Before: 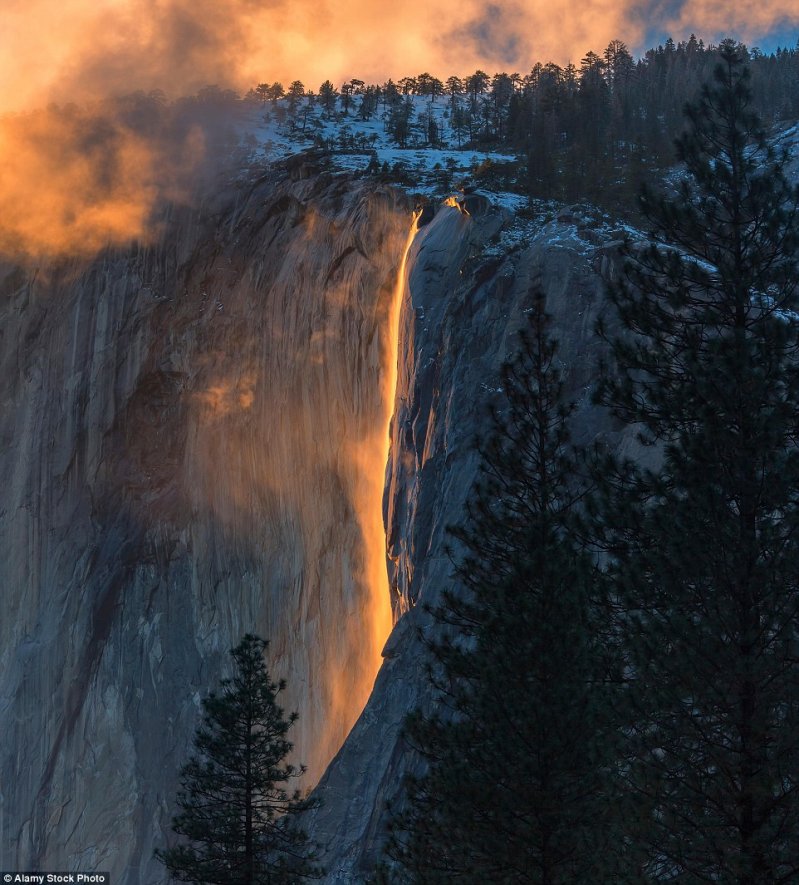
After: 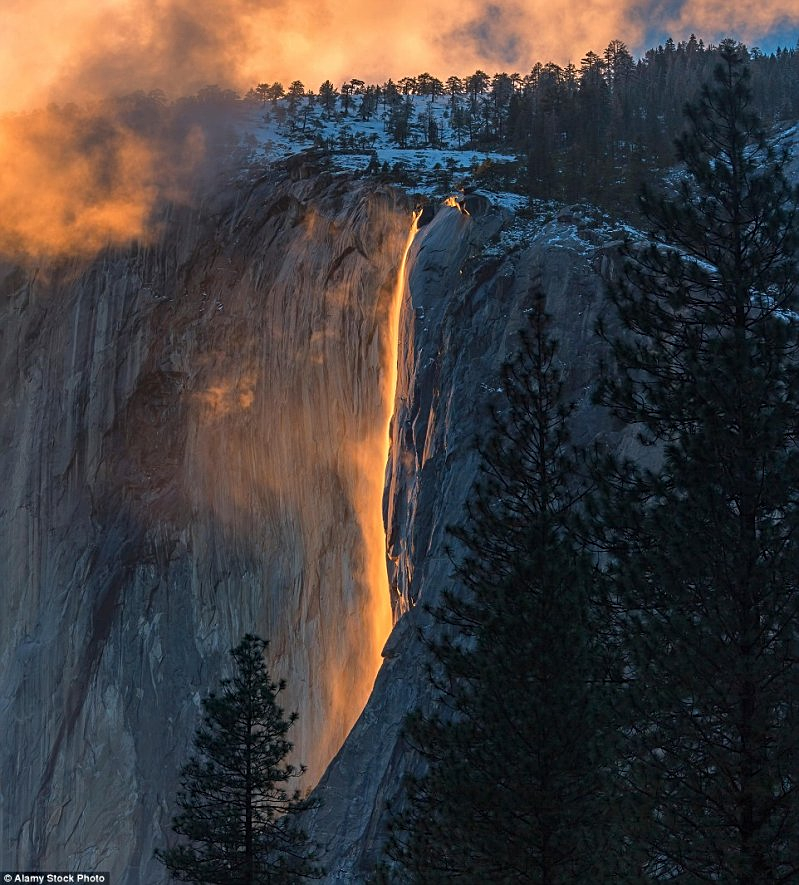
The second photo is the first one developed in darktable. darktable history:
sharpen: radius 2.119, amount 0.385, threshold 0.101
